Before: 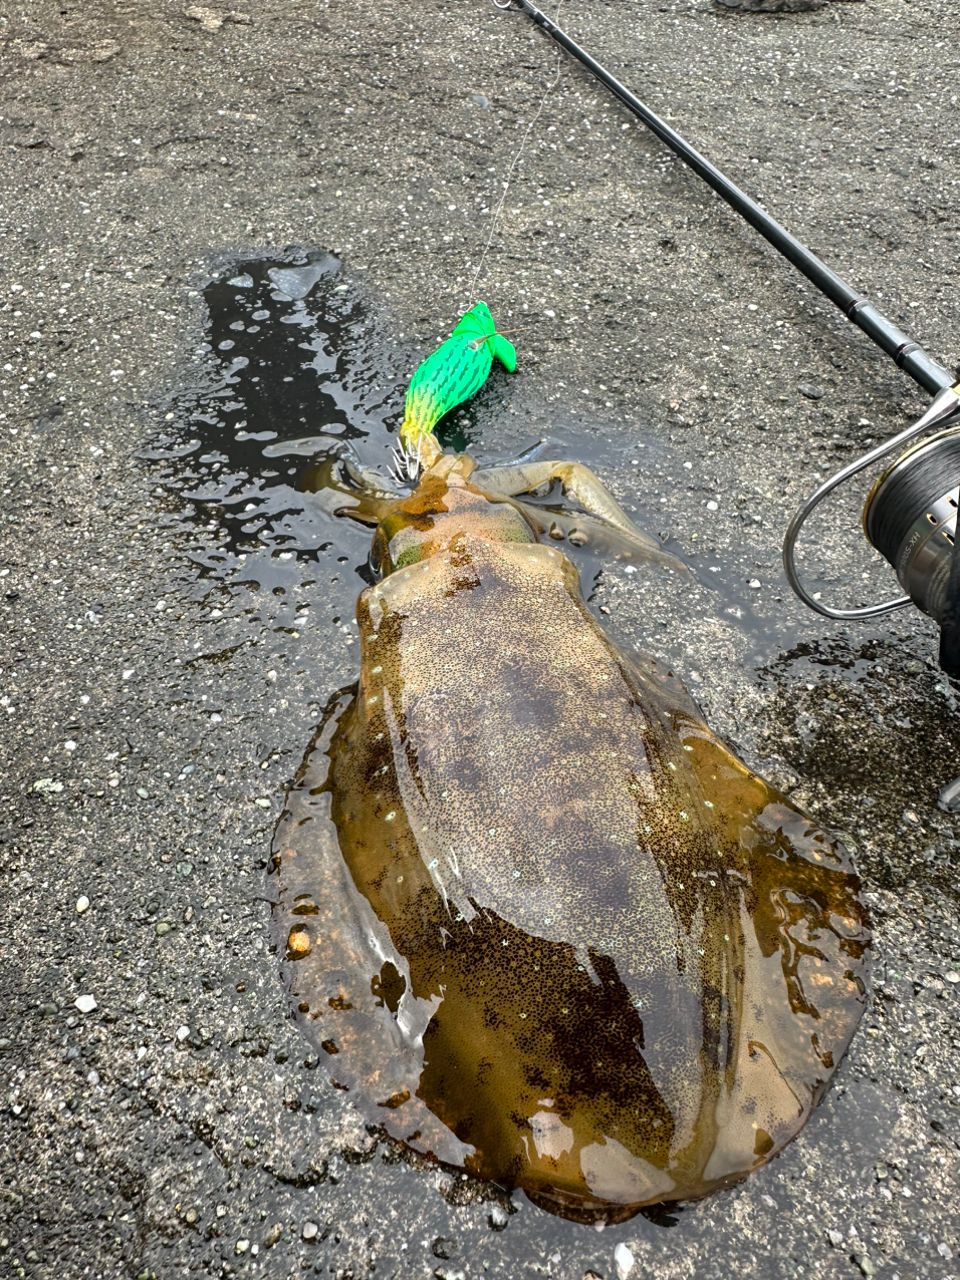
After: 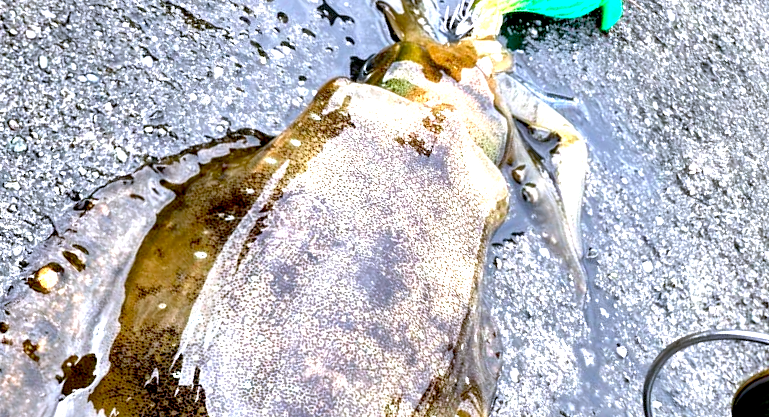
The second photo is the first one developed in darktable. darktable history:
color calibration: gray › normalize channels true, illuminant custom, x 0.373, y 0.388, temperature 4240.5 K, gamut compression 0.027
crop and rotate: angle -45.46°, top 16.67%, right 0.909%, bottom 11.672%
exposure: black level correction 0.011, exposure 1.084 EV, compensate exposure bias true, compensate highlight preservation false
local contrast: mode bilateral grid, contrast 50, coarseness 49, detail 150%, midtone range 0.2
